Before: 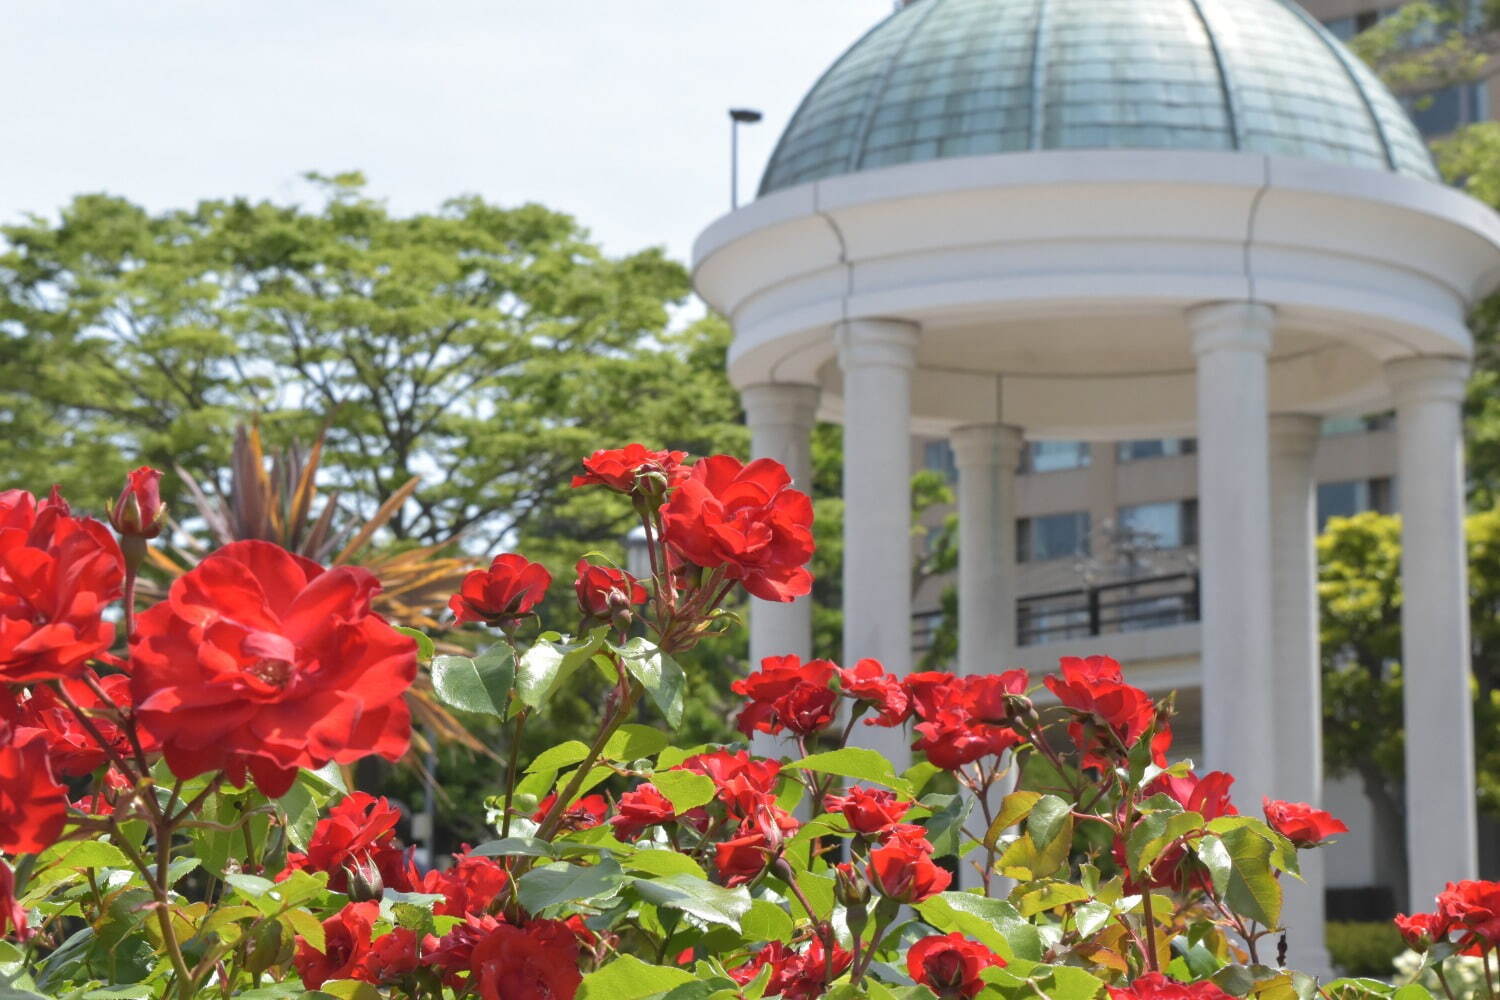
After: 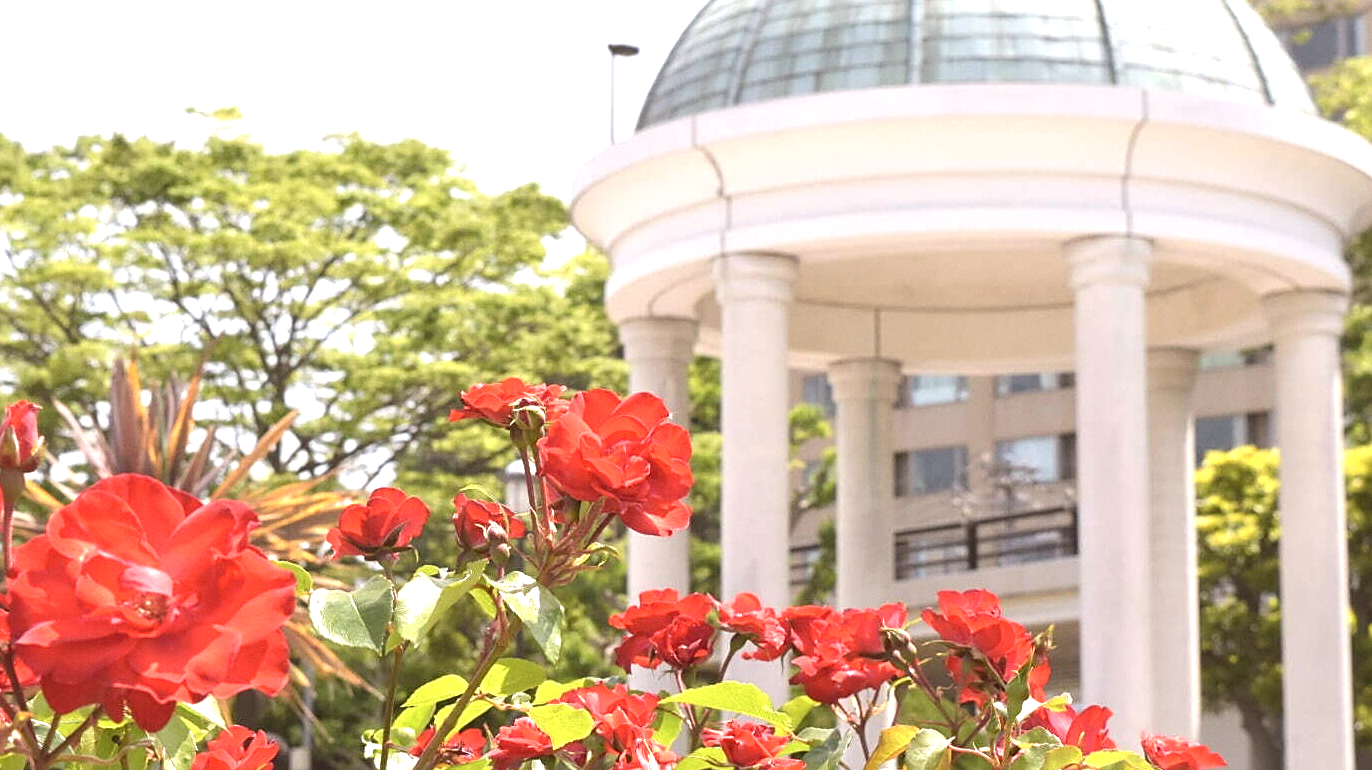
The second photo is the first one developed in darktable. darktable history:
color correction: highlights a* 6.27, highlights b* 8.19, shadows a* 5.94, shadows b* 7.23, saturation 0.9
crop: left 8.155%, top 6.611%, bottom 15.385%
grain: coarseness 0.09 ISO, strength 10%
sharpen: on, module defaults
exposure: black level correction 0, exposure 1.1 EV, compensate highlight preservation false
tone equalizer: -8 EV -0.55 EV
contrast brightness saturation: saturation -0.05
